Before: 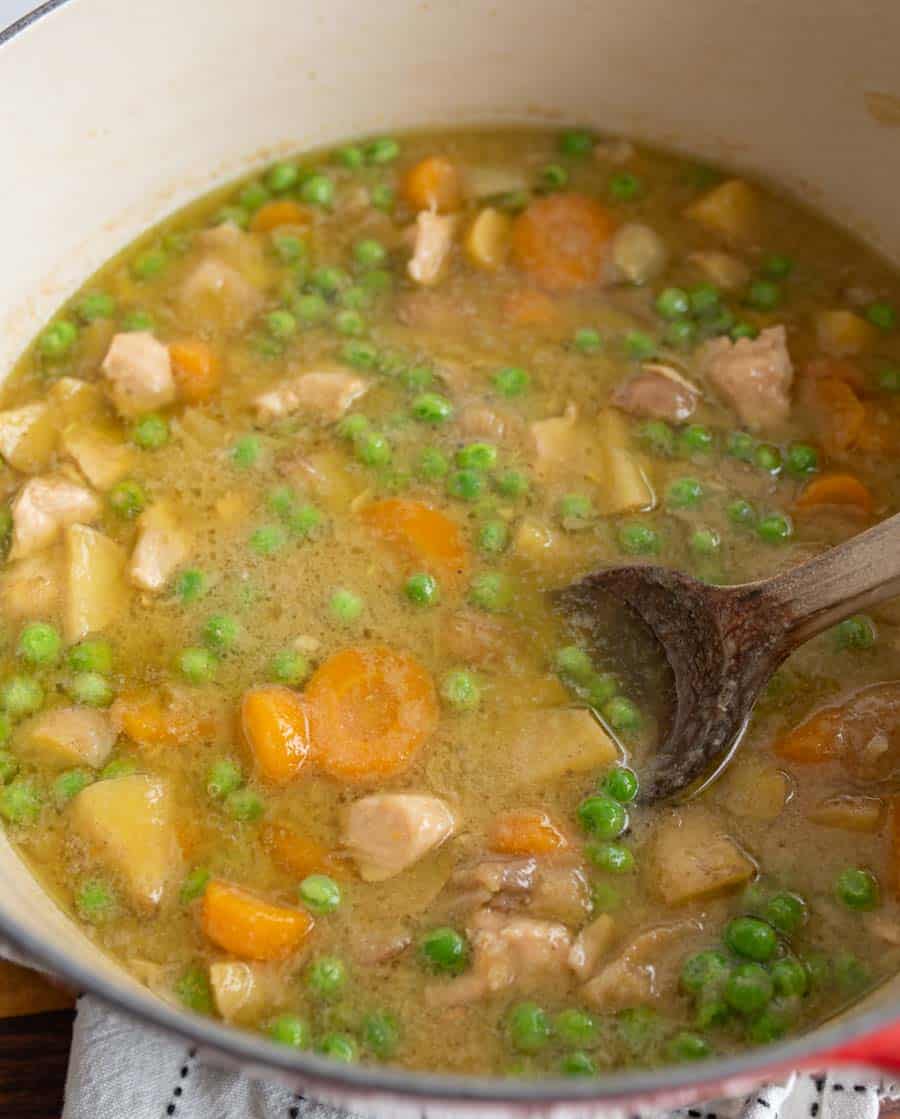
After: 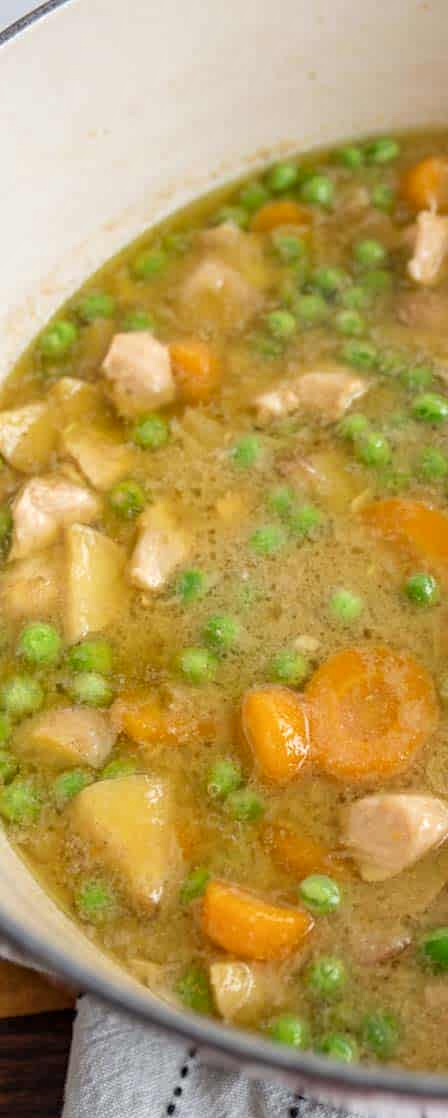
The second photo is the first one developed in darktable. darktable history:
crop and rotate: left 0.054%, top 0%, right 50.071%
local contrast: on, module defaults
shadows and highlights: shadows 25.43, highlights -23.2
